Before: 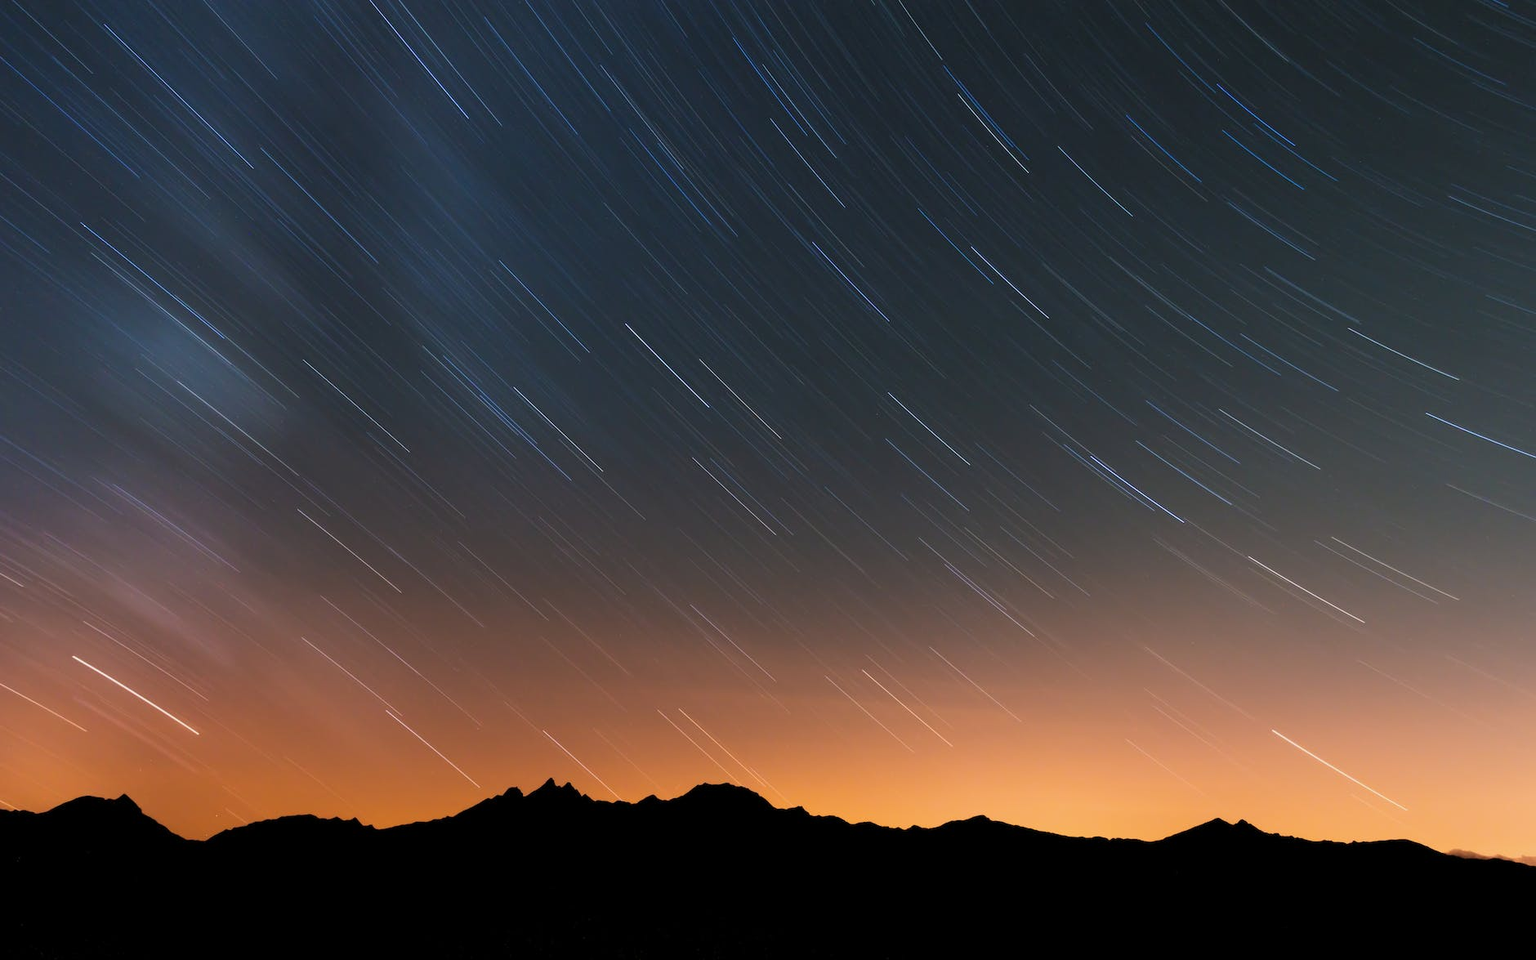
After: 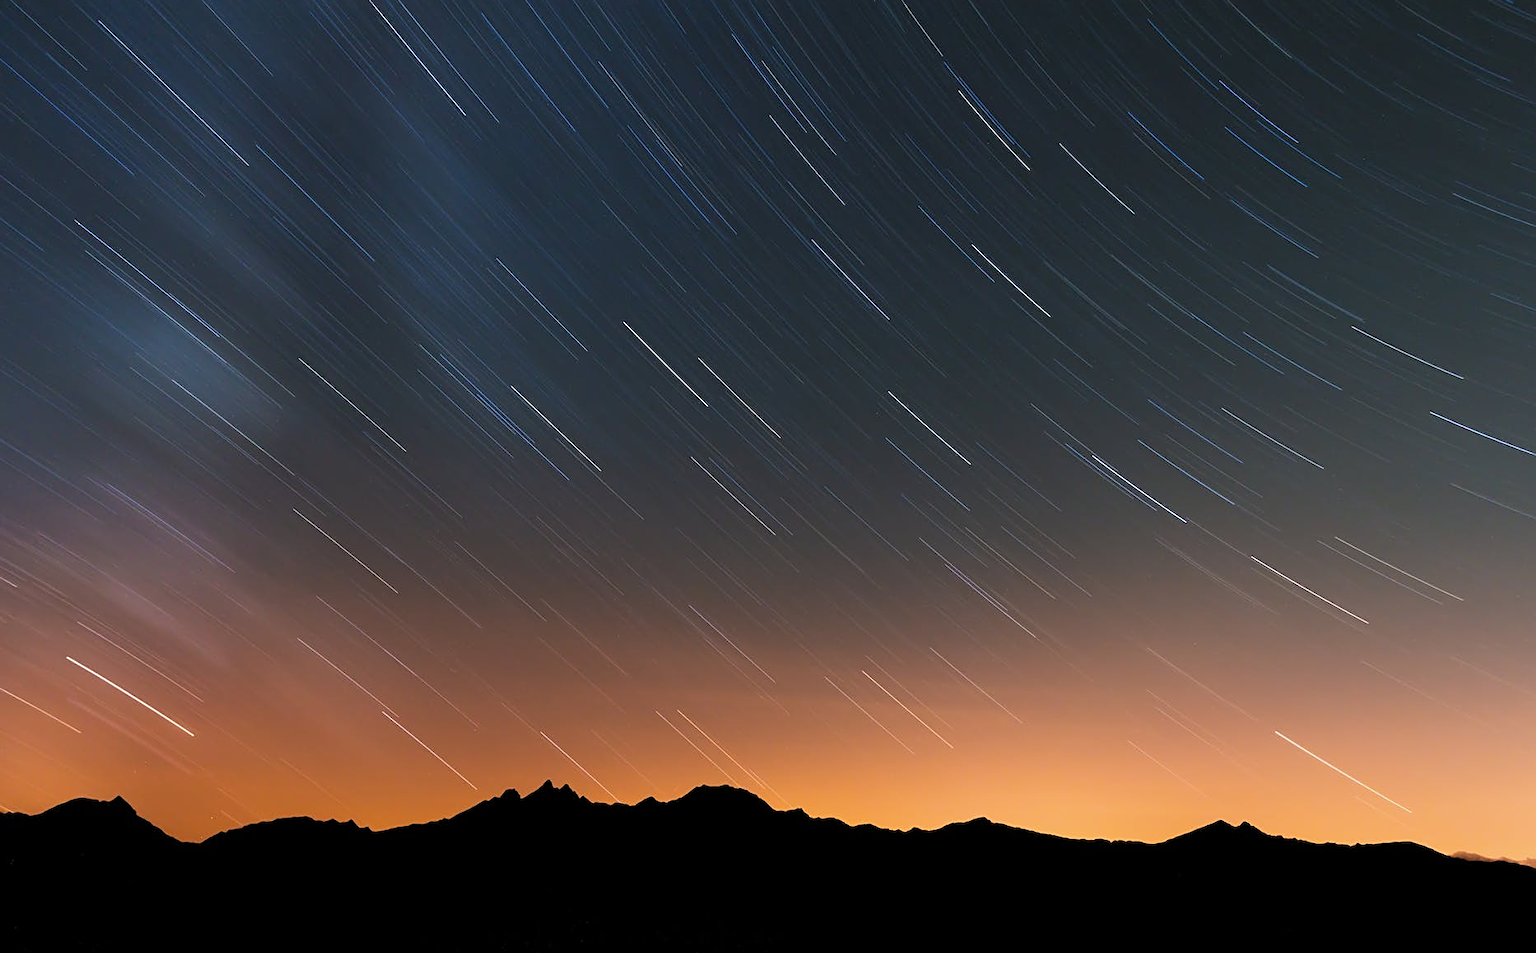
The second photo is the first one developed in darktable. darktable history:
sharpen: on, module defaults
crop: left 0.451%, top 0.483%, right 0.243%, bottom 0.949%
